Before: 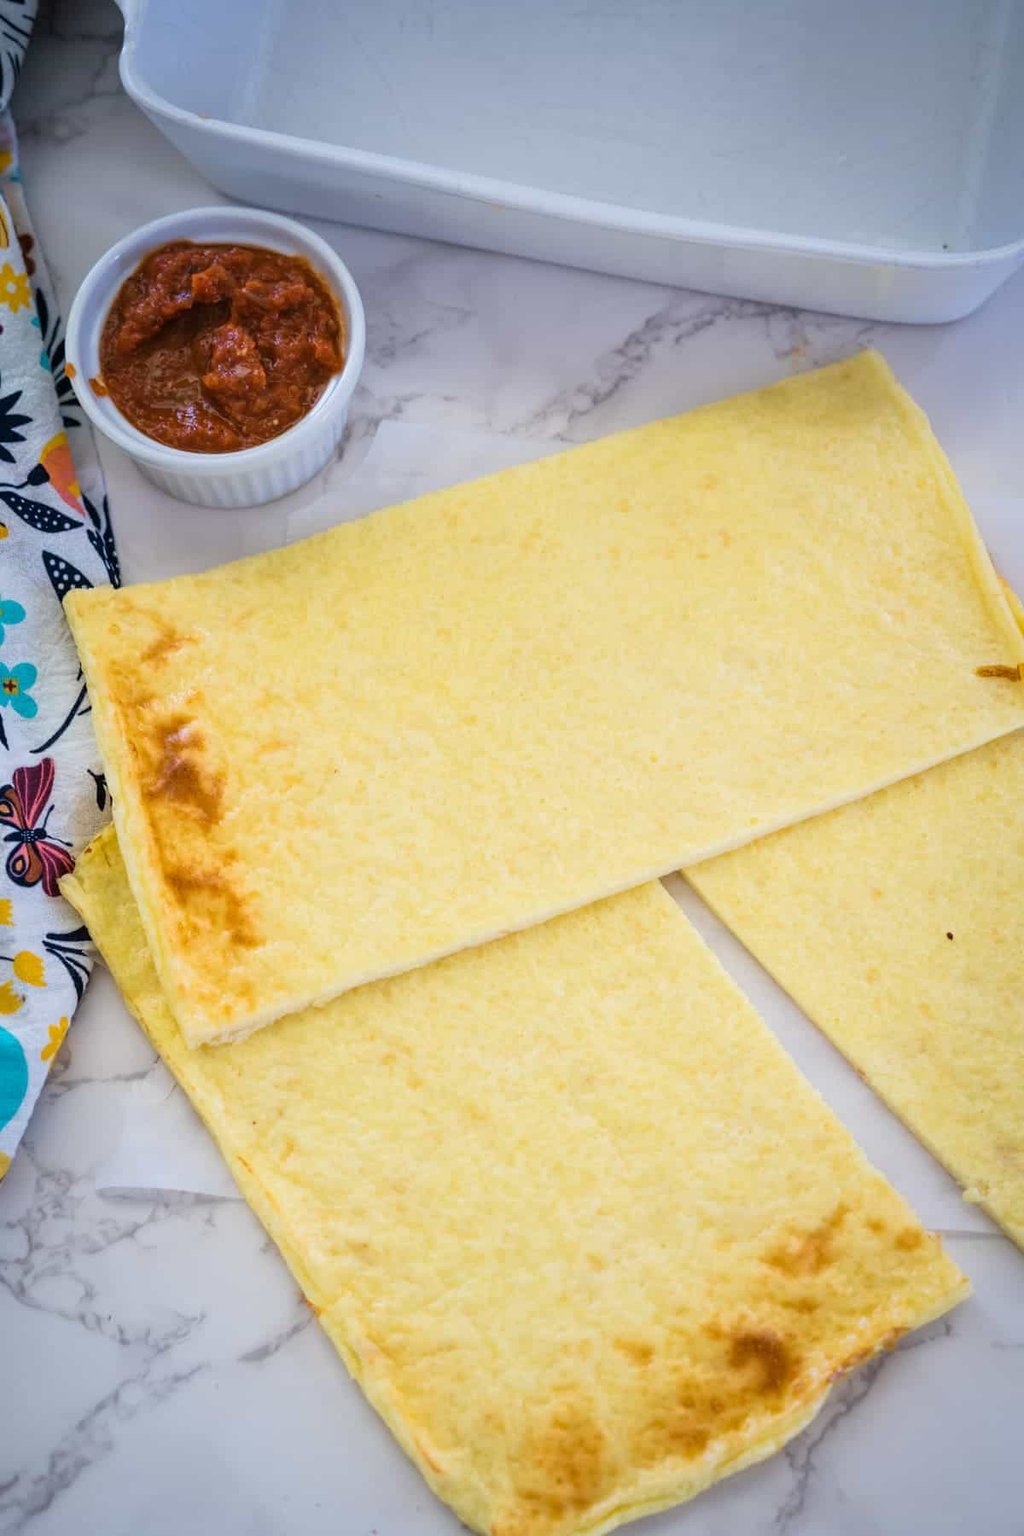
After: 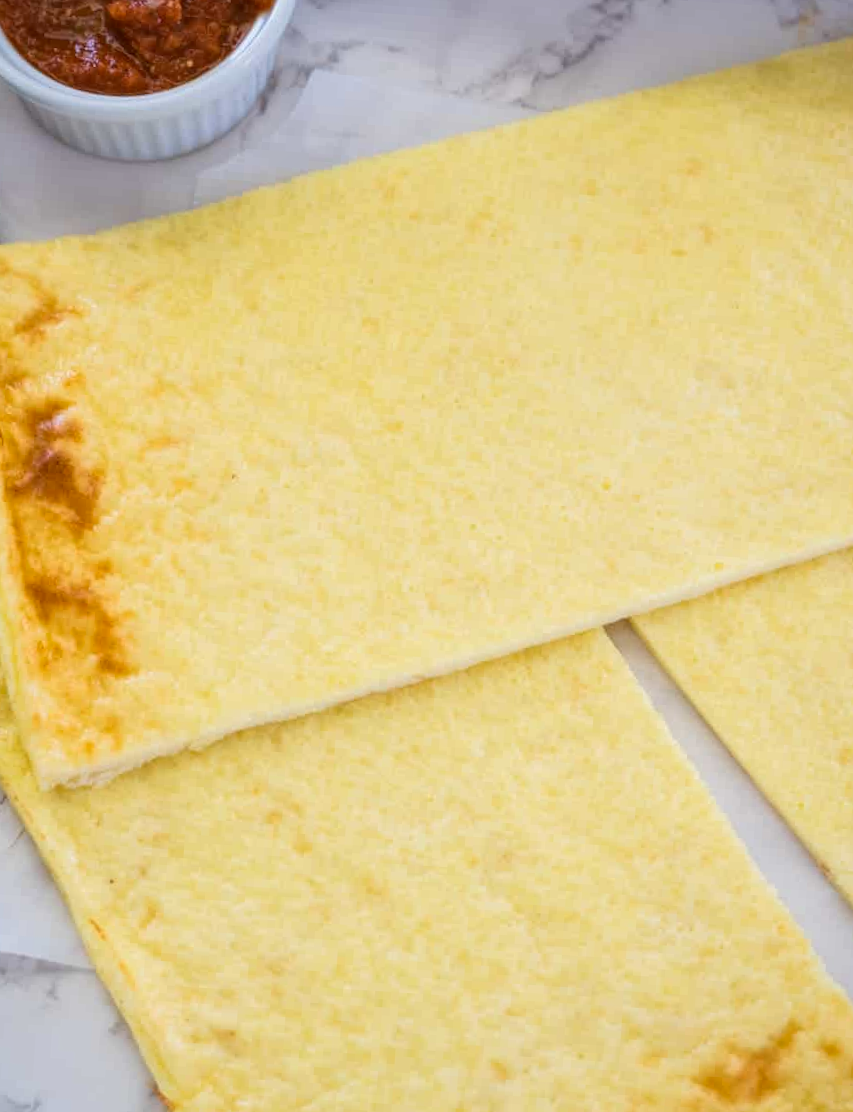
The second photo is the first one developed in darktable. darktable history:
contrast brightness saturation: contrast -0.021, brightness -0.01, saturation 0.026
local contrast: highlights 102%, shadows 102%, detail 119%, midtone range 0.2
crop and rotate: angle -3.7°, left 9.903%, top 20.496%, right 12.187%, bottom 11.836%
